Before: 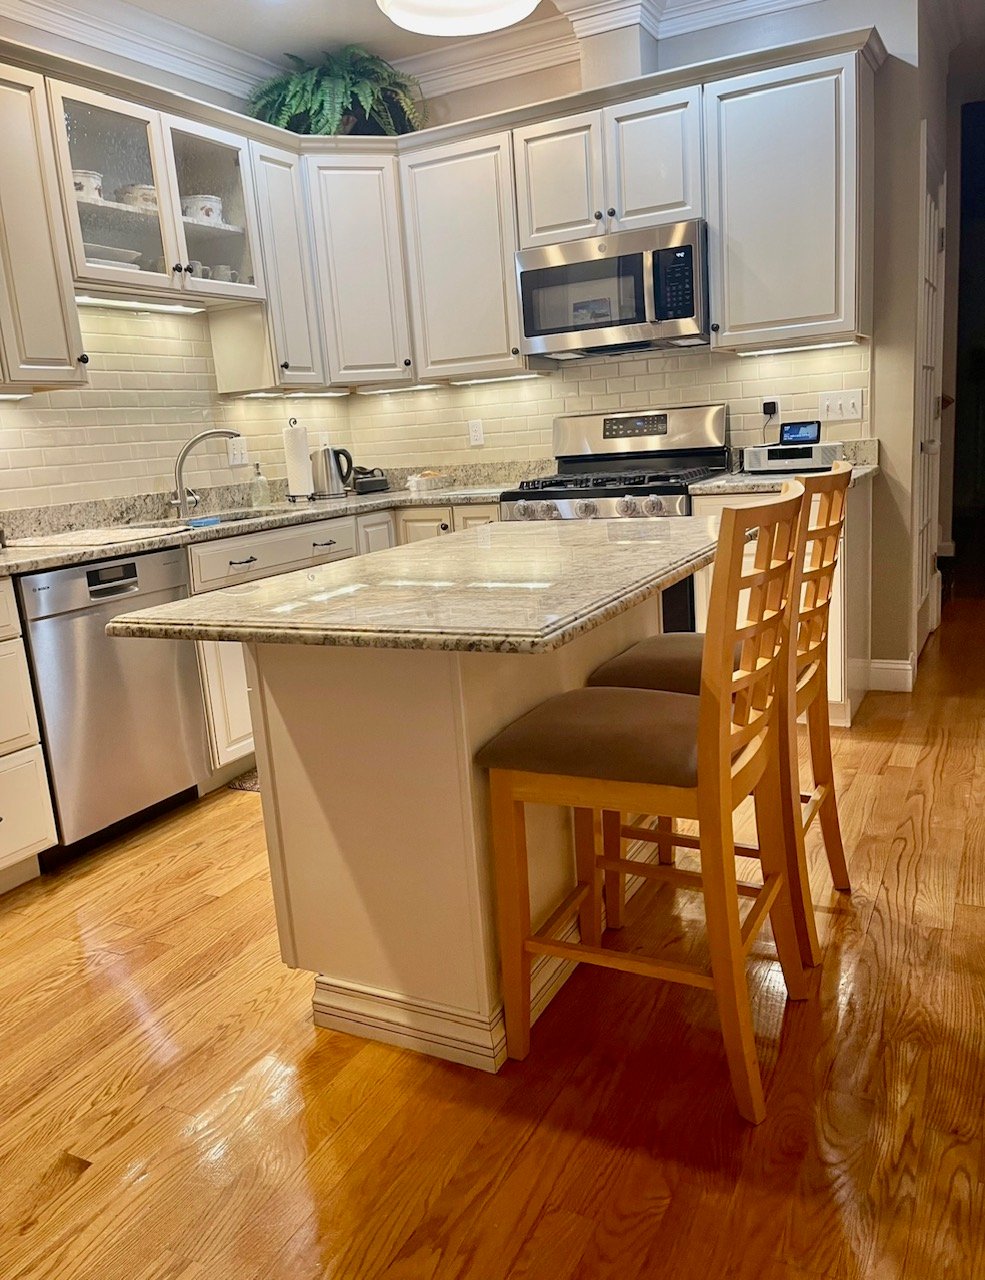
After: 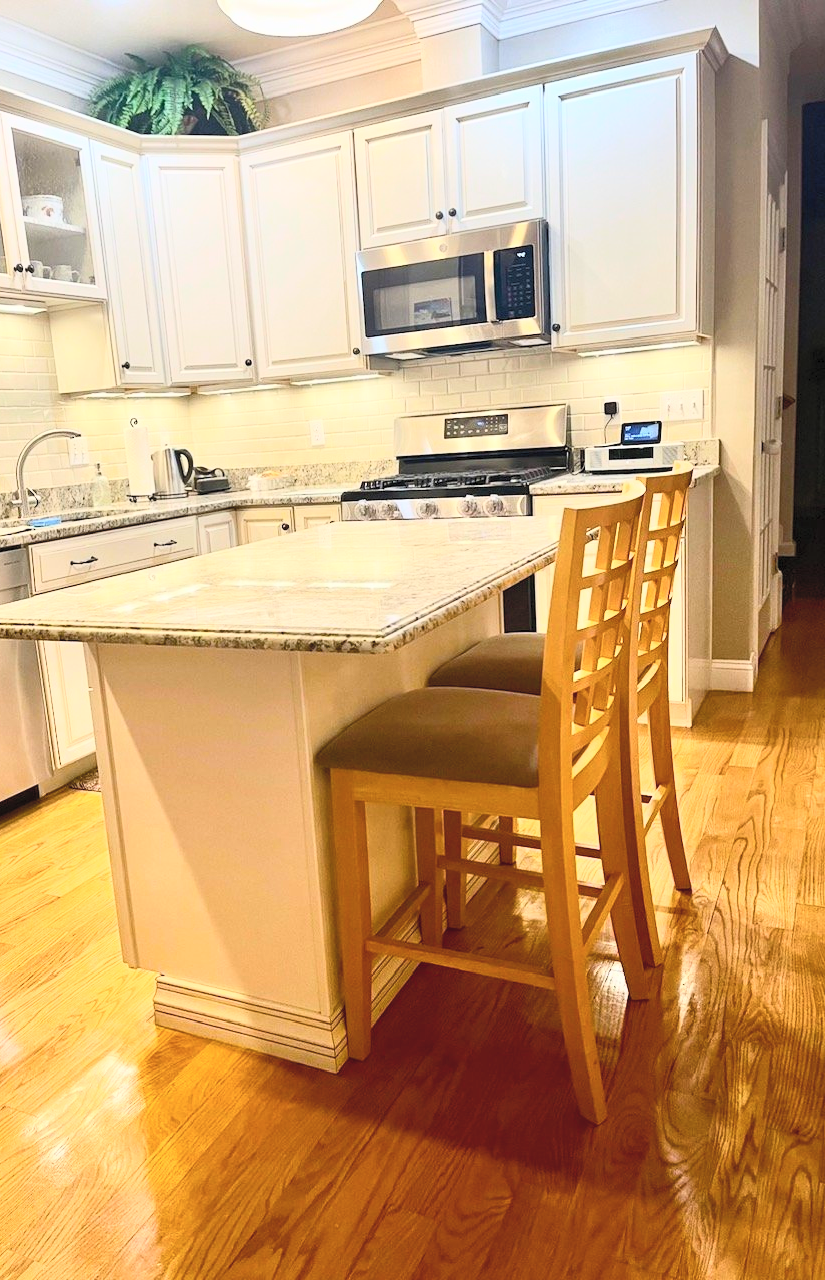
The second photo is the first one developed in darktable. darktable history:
contrast brightness saturation: contrast 0.39, brightness 0.53
crop: left 16.145%
color balance rgb: perceptual saturation grading › global saturation 20%, global vibrance 20%
